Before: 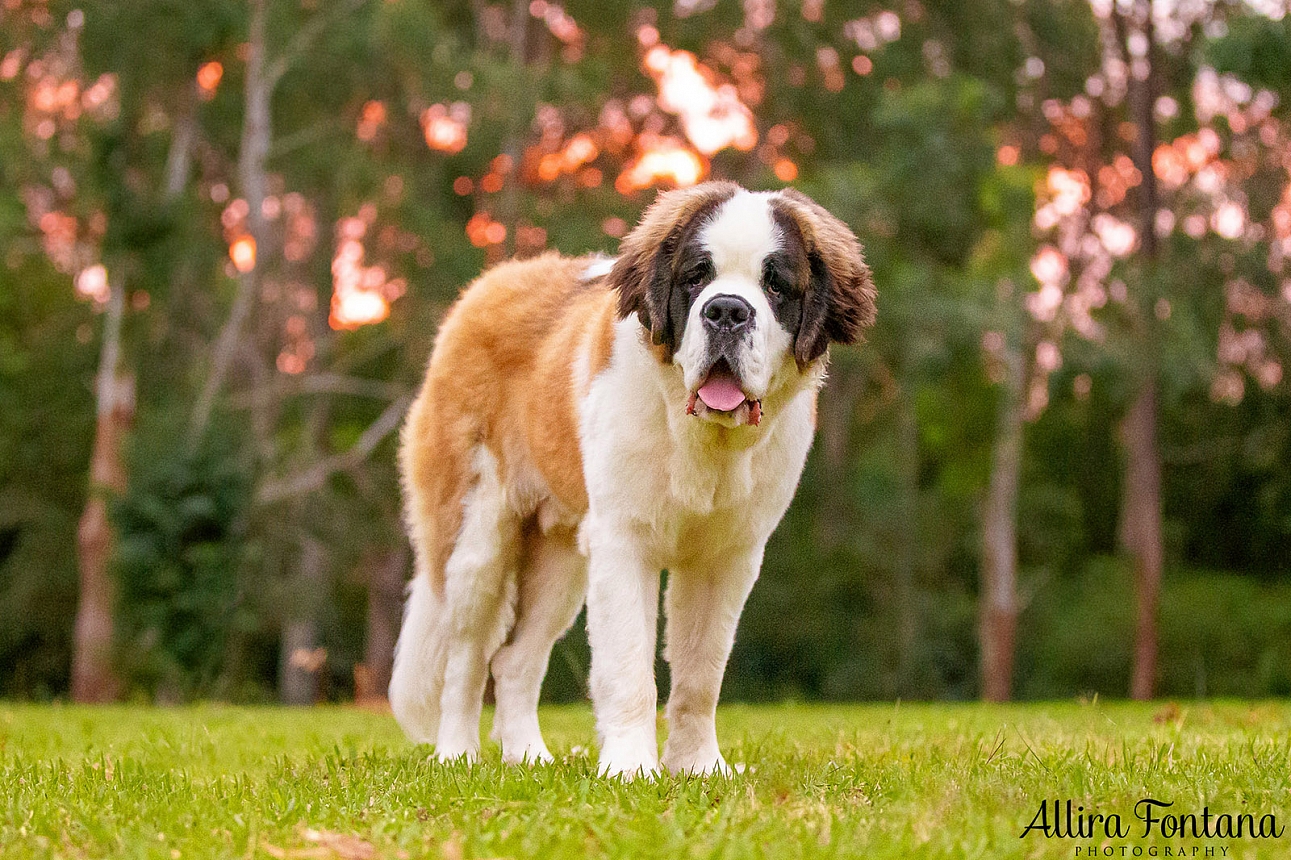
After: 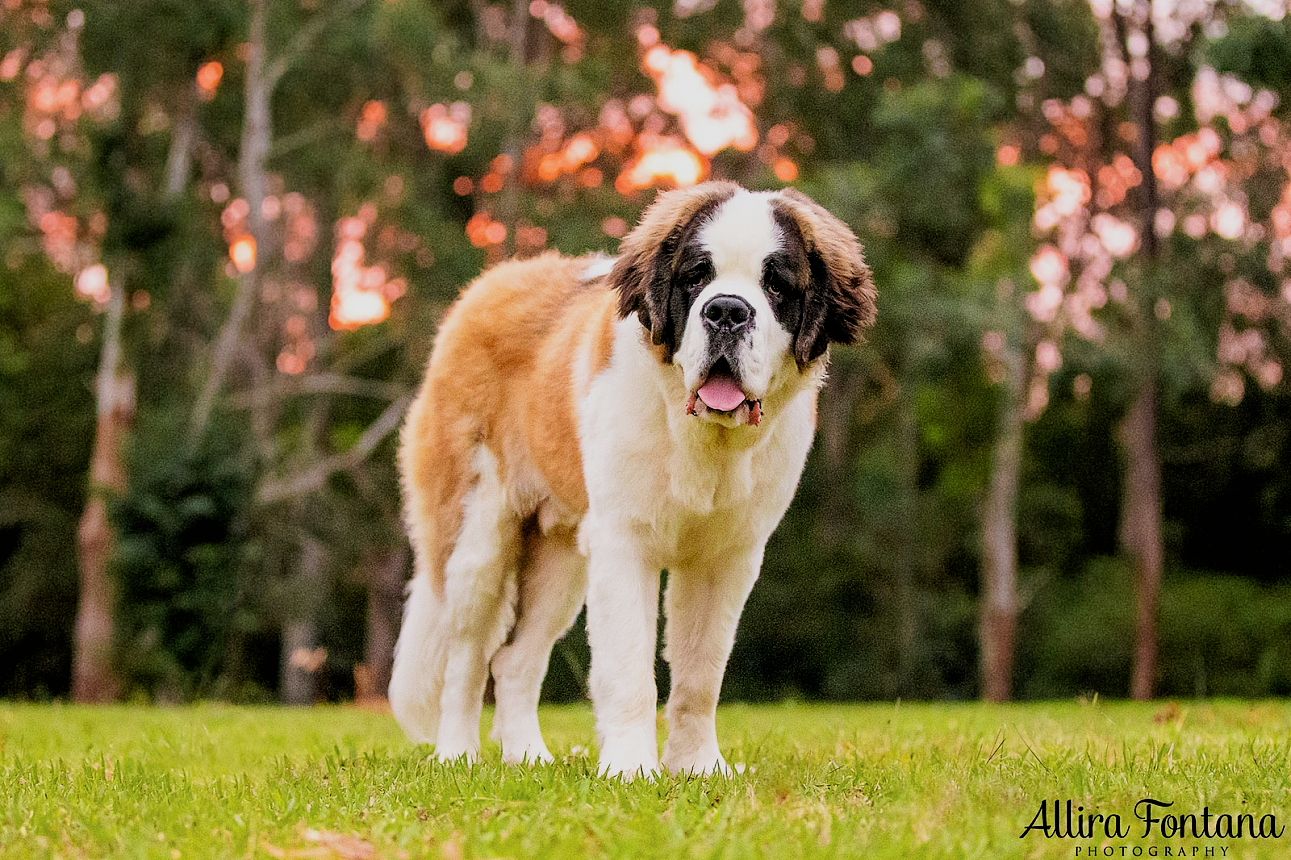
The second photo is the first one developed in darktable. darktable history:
filmic rgb: black relative exposure -5.08 EV, white relative exposure 3.95 EV, hardness 2.89, contrast 1.299
